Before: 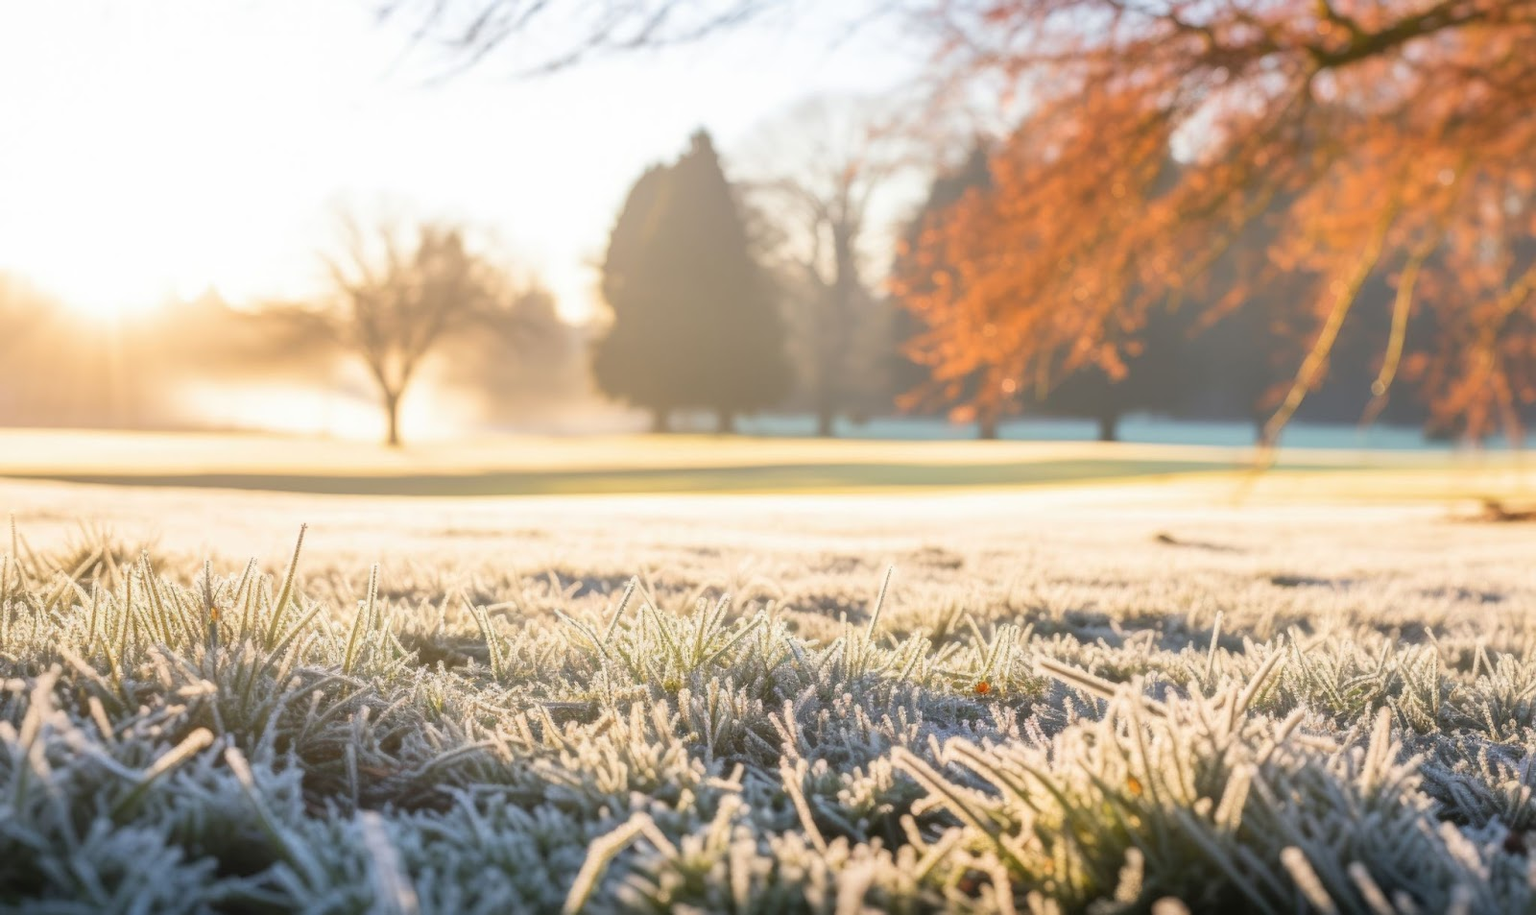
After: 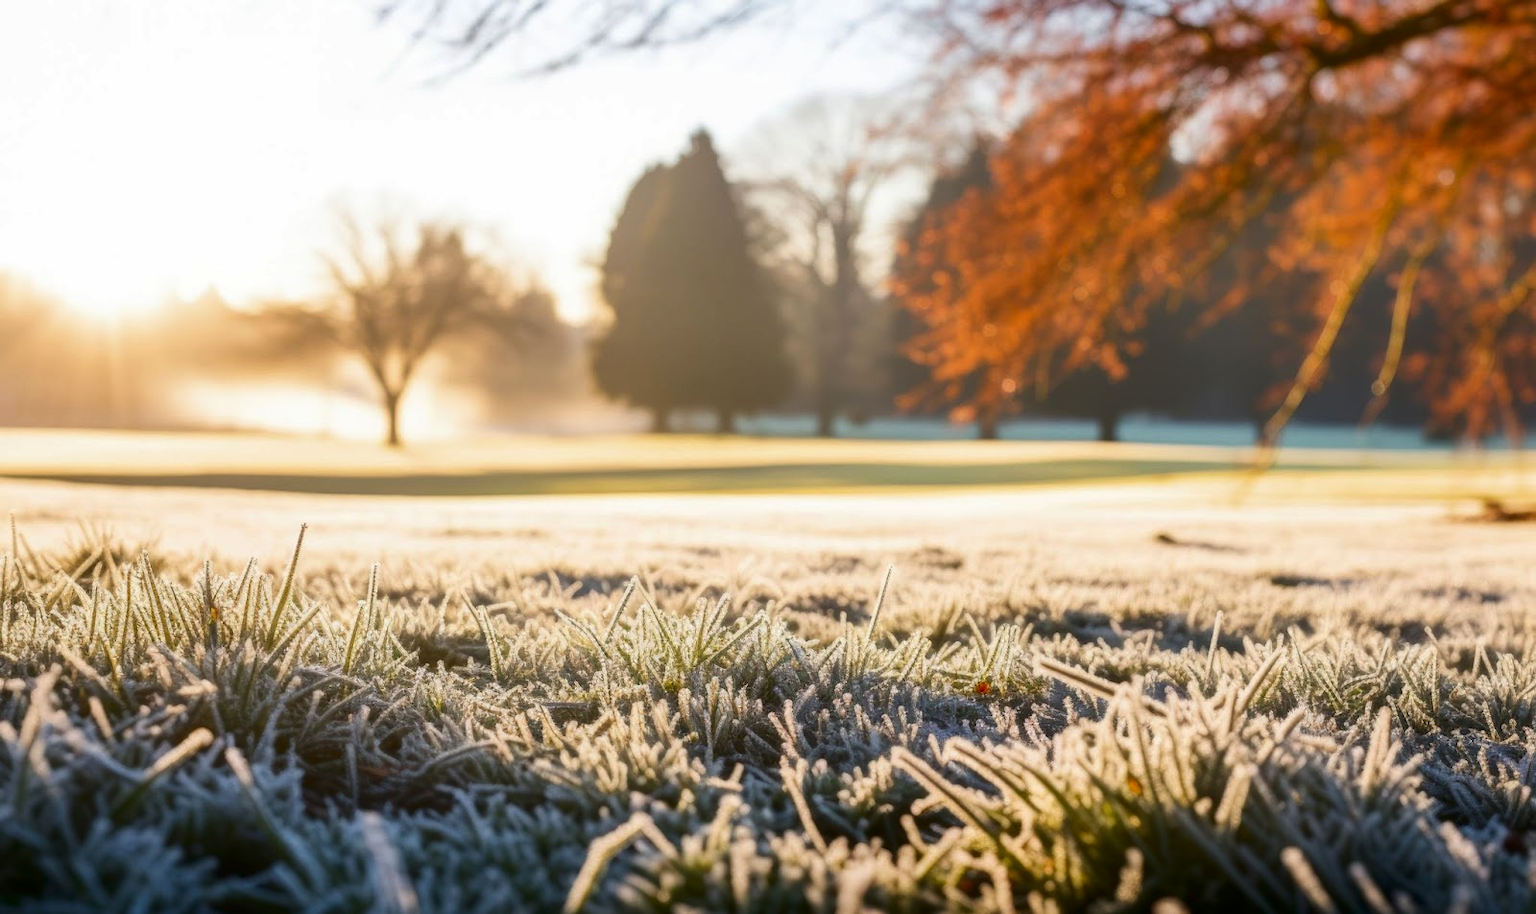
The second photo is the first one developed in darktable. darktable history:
contrast brightness saturation: contrast 0.1, brightness -0.276, saturation 0.142
